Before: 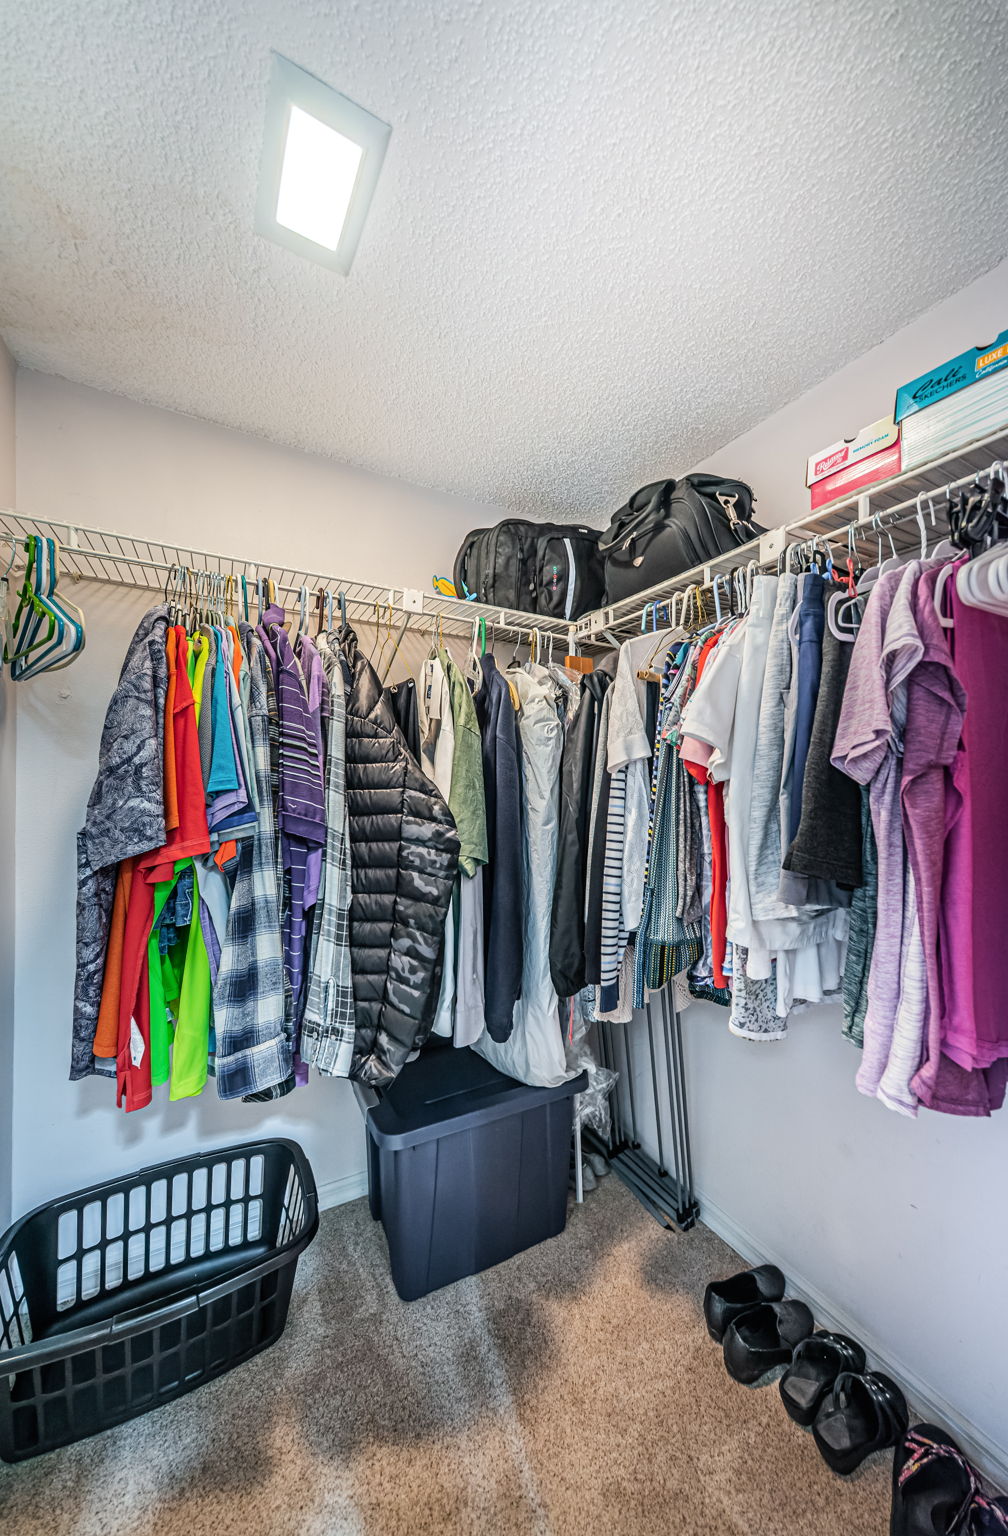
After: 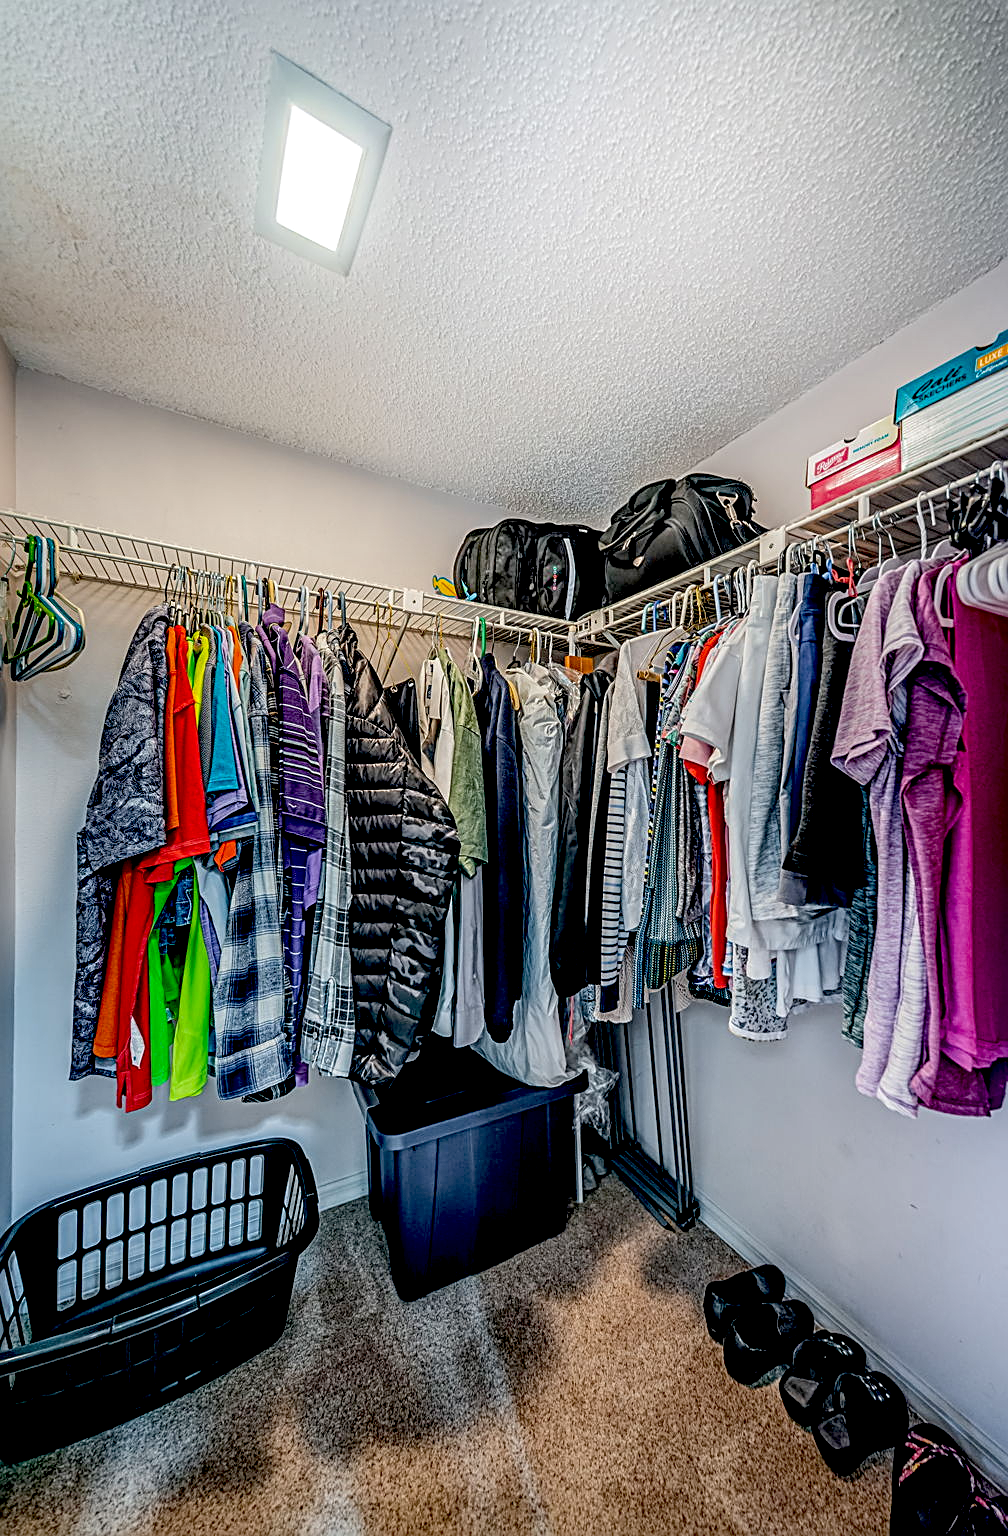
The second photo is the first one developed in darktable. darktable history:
sharpen: on, module defaults
local contrast: on, module defaults
exposure: black level correction 0.054, exposure -0.033 EV, compensate exposure bias true, compensate highlight preservation false
